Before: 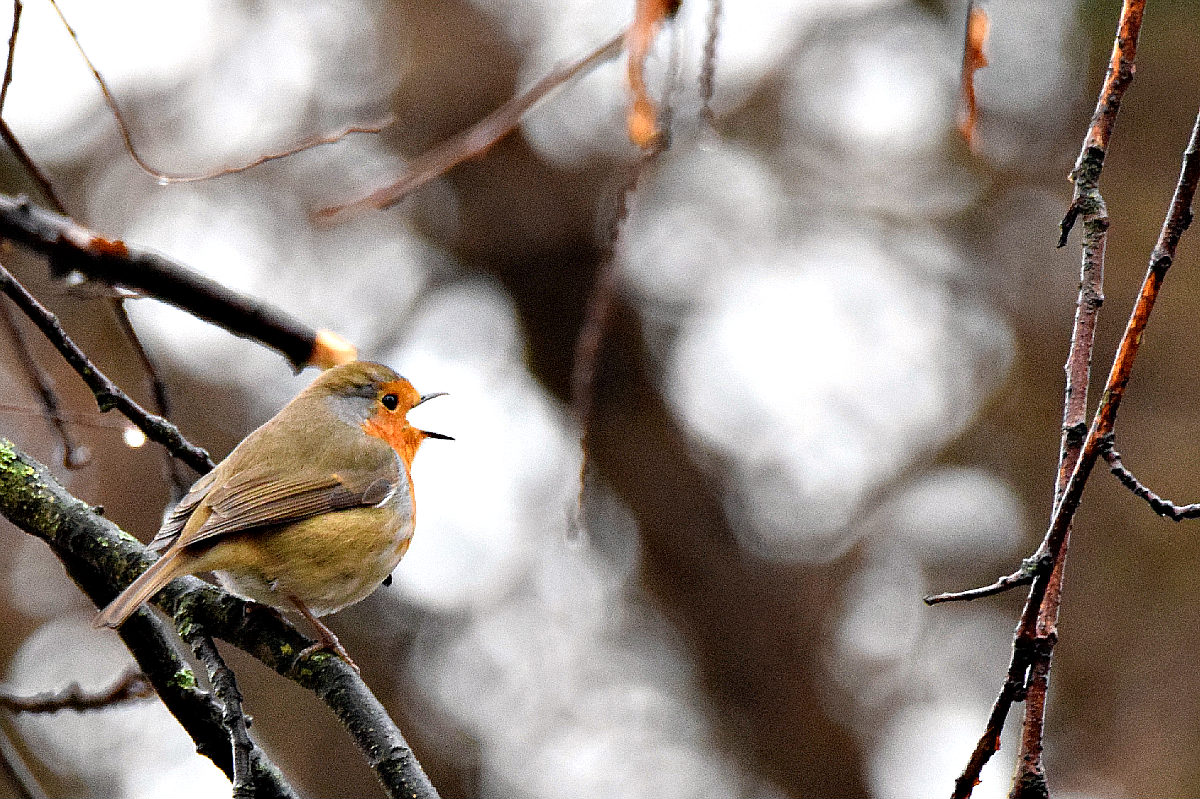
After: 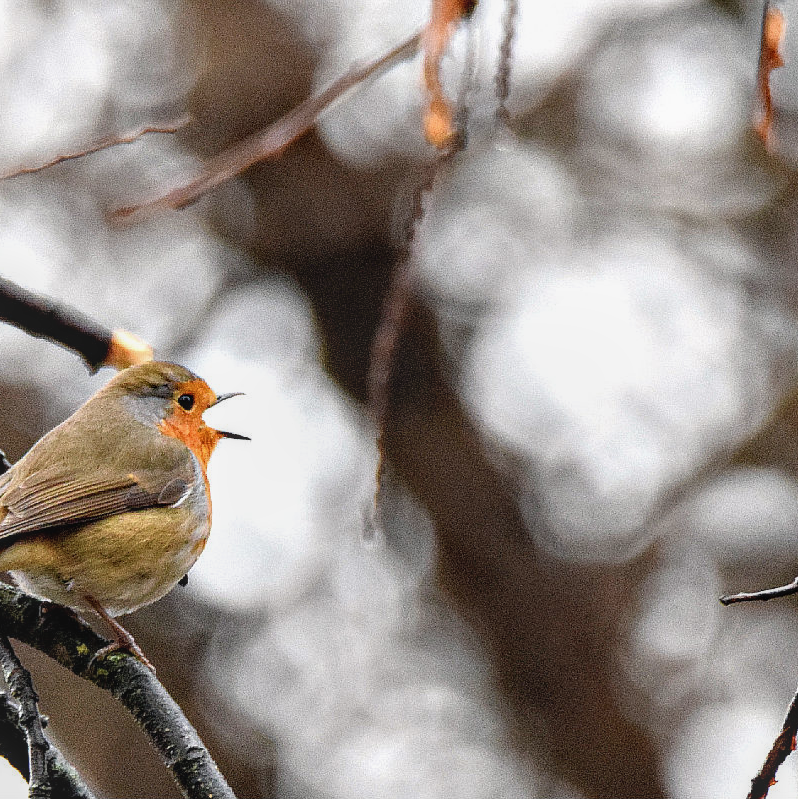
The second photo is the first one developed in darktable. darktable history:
crop: left 17.074%, right 16.402%
contrast brightness saturation: contrast -0.094, saturation -0.105
exposure: compensate highlight preservation false
local contrast: on, module defaults
